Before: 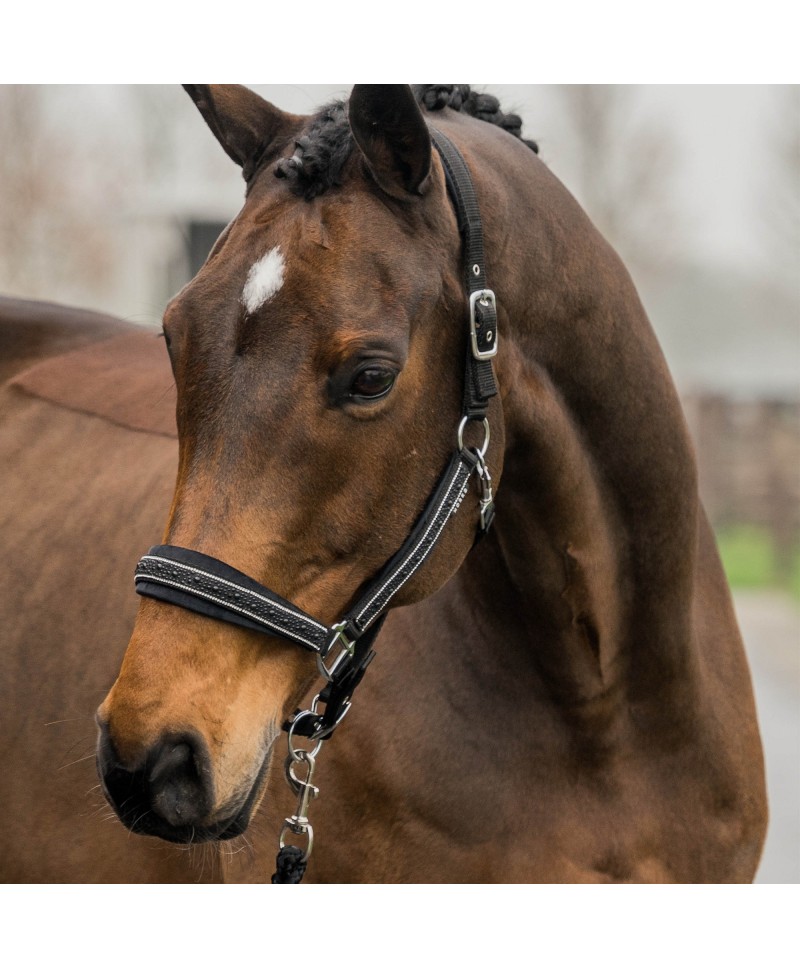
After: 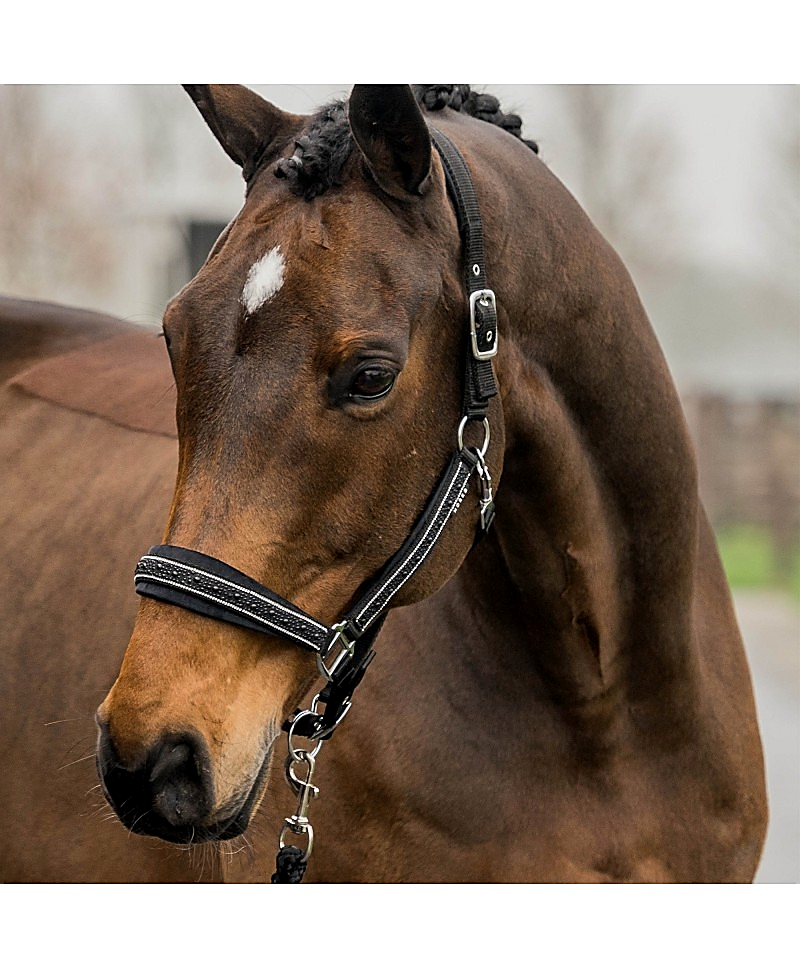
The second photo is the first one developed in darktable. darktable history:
sharpen: radius 1.4, amount 1.25, threshold 0.7
color balance: mode lift, gamma, gain (sRGB), lift [0.97, 1, 1, 1], gamma [1.03, 1, 1, 1]
